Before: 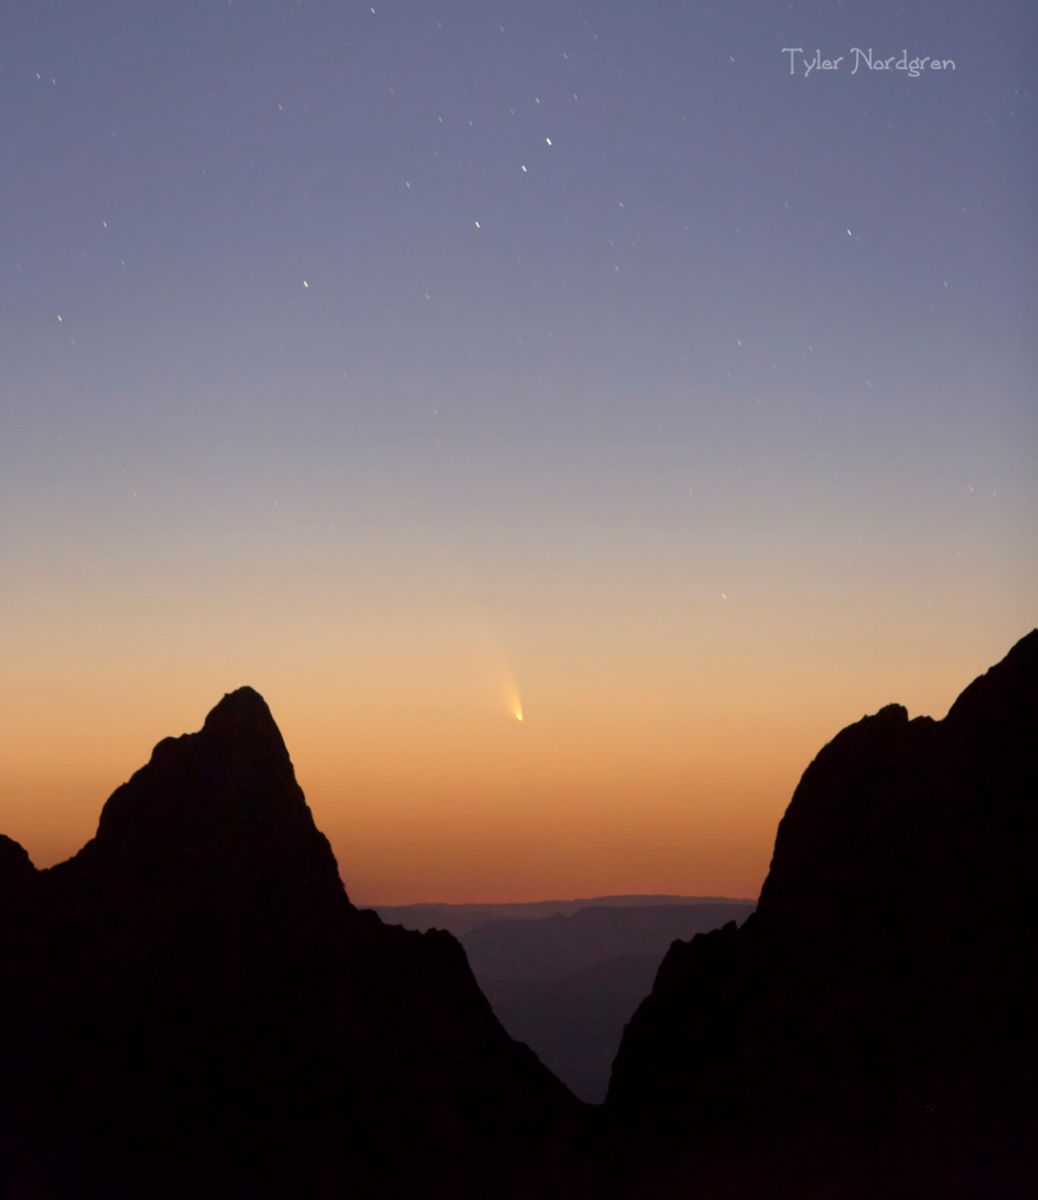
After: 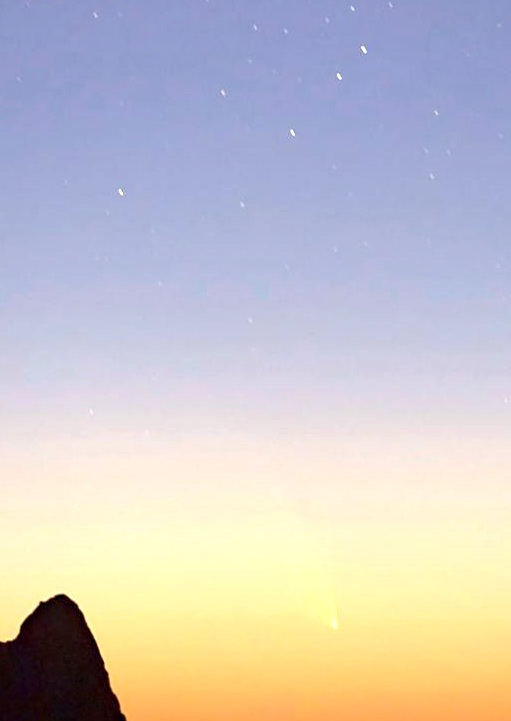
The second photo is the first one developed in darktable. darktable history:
exposure: black level correction 0, exposure 1.1 EV, compensate exposure bias true, compensate highlight preservation false
sharpen: amount 0.2
tone equalizer: on, module defaults
haze removal: compatibility mode true, adaptive false
crop: left 17.835%, top 7.675%, right 32.881%, bottom 32.213%
